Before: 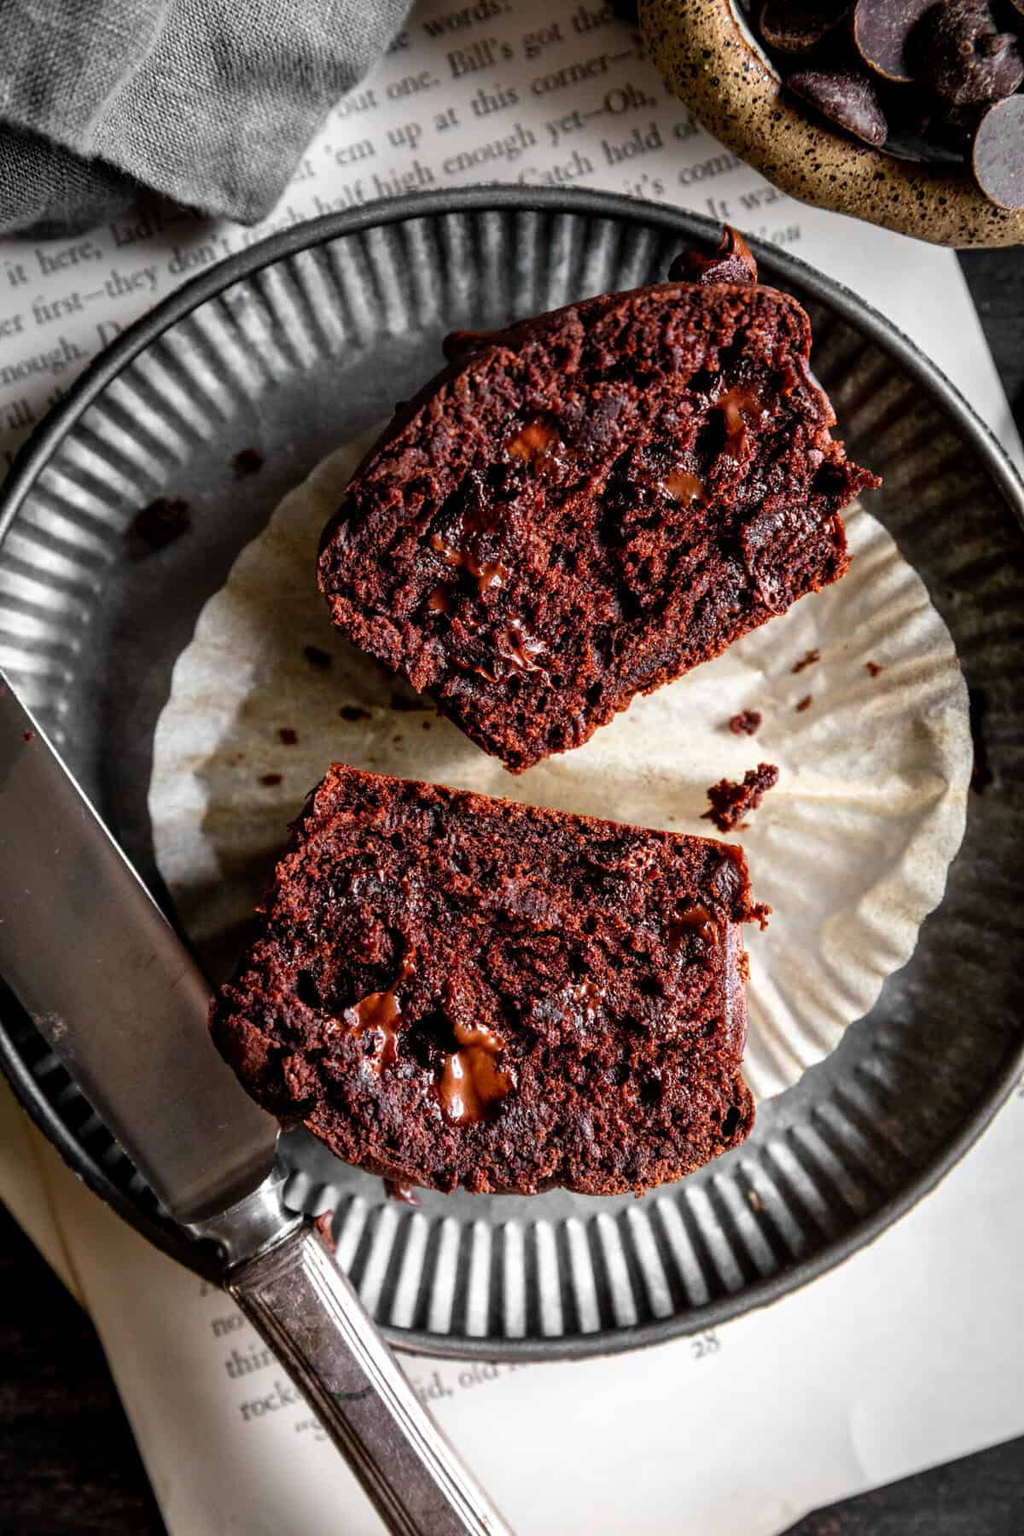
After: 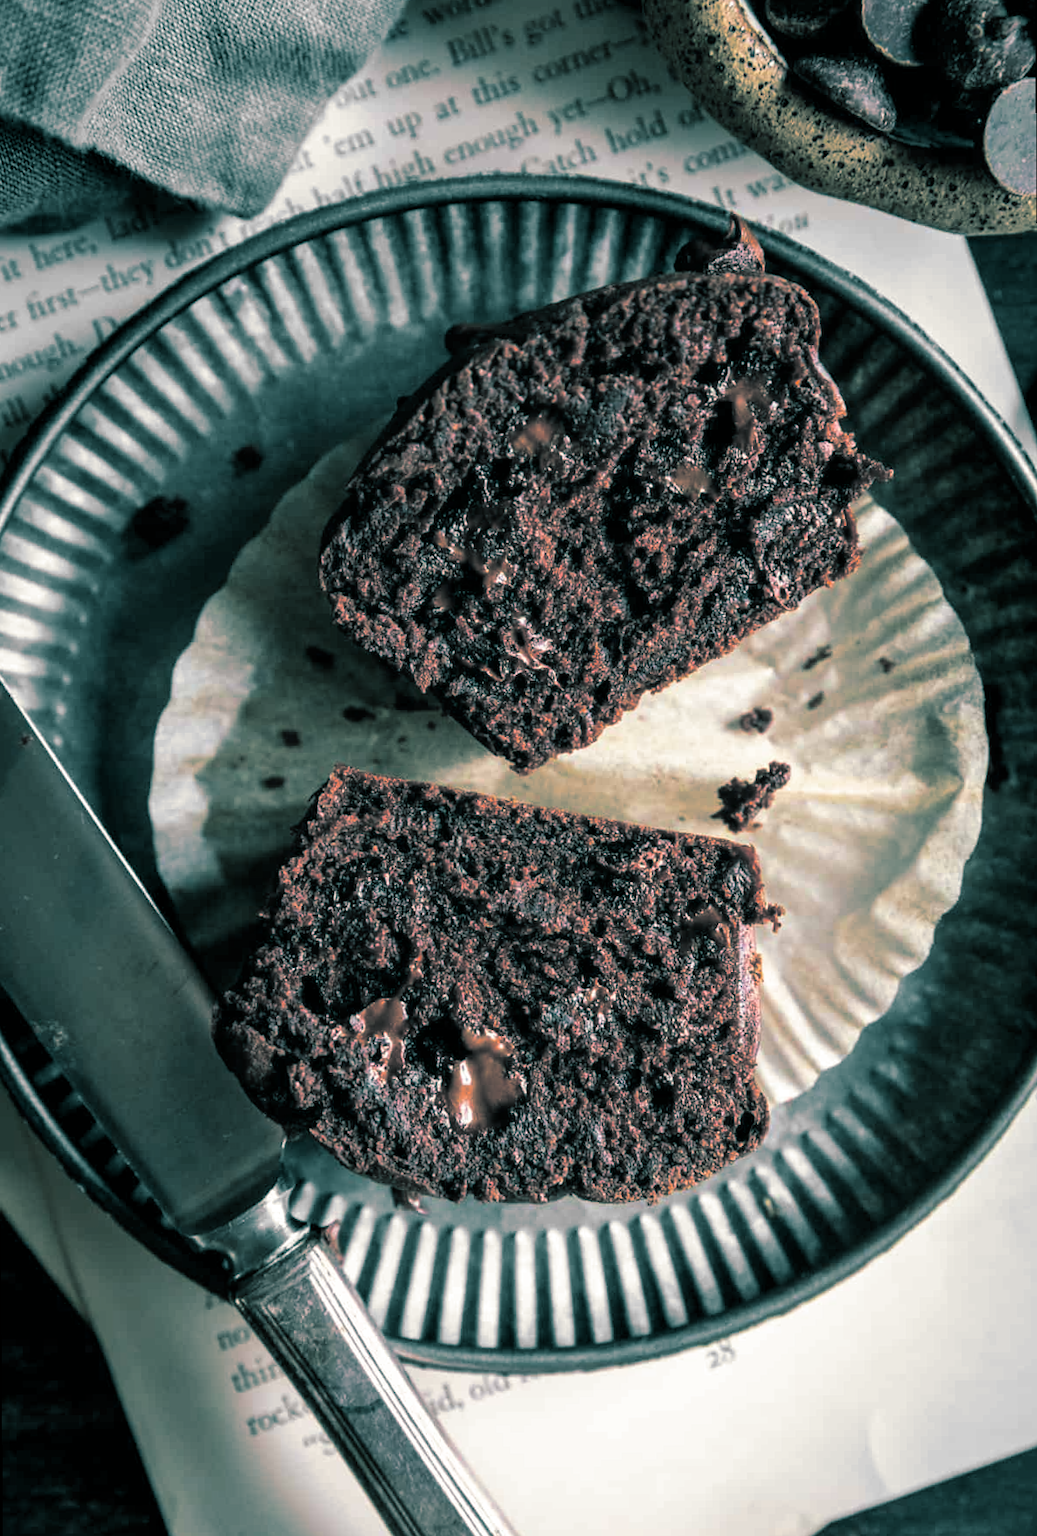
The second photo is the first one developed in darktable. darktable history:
split-toning: shadows › hue 186.43°, highlights › hue 49.29°, compress 30.29%
rotate and perspective: rotation -0.45°, automatic cropping original format, crop left 0.008, crop right 0.992, crop top 0.012, crop bottom 0.988
